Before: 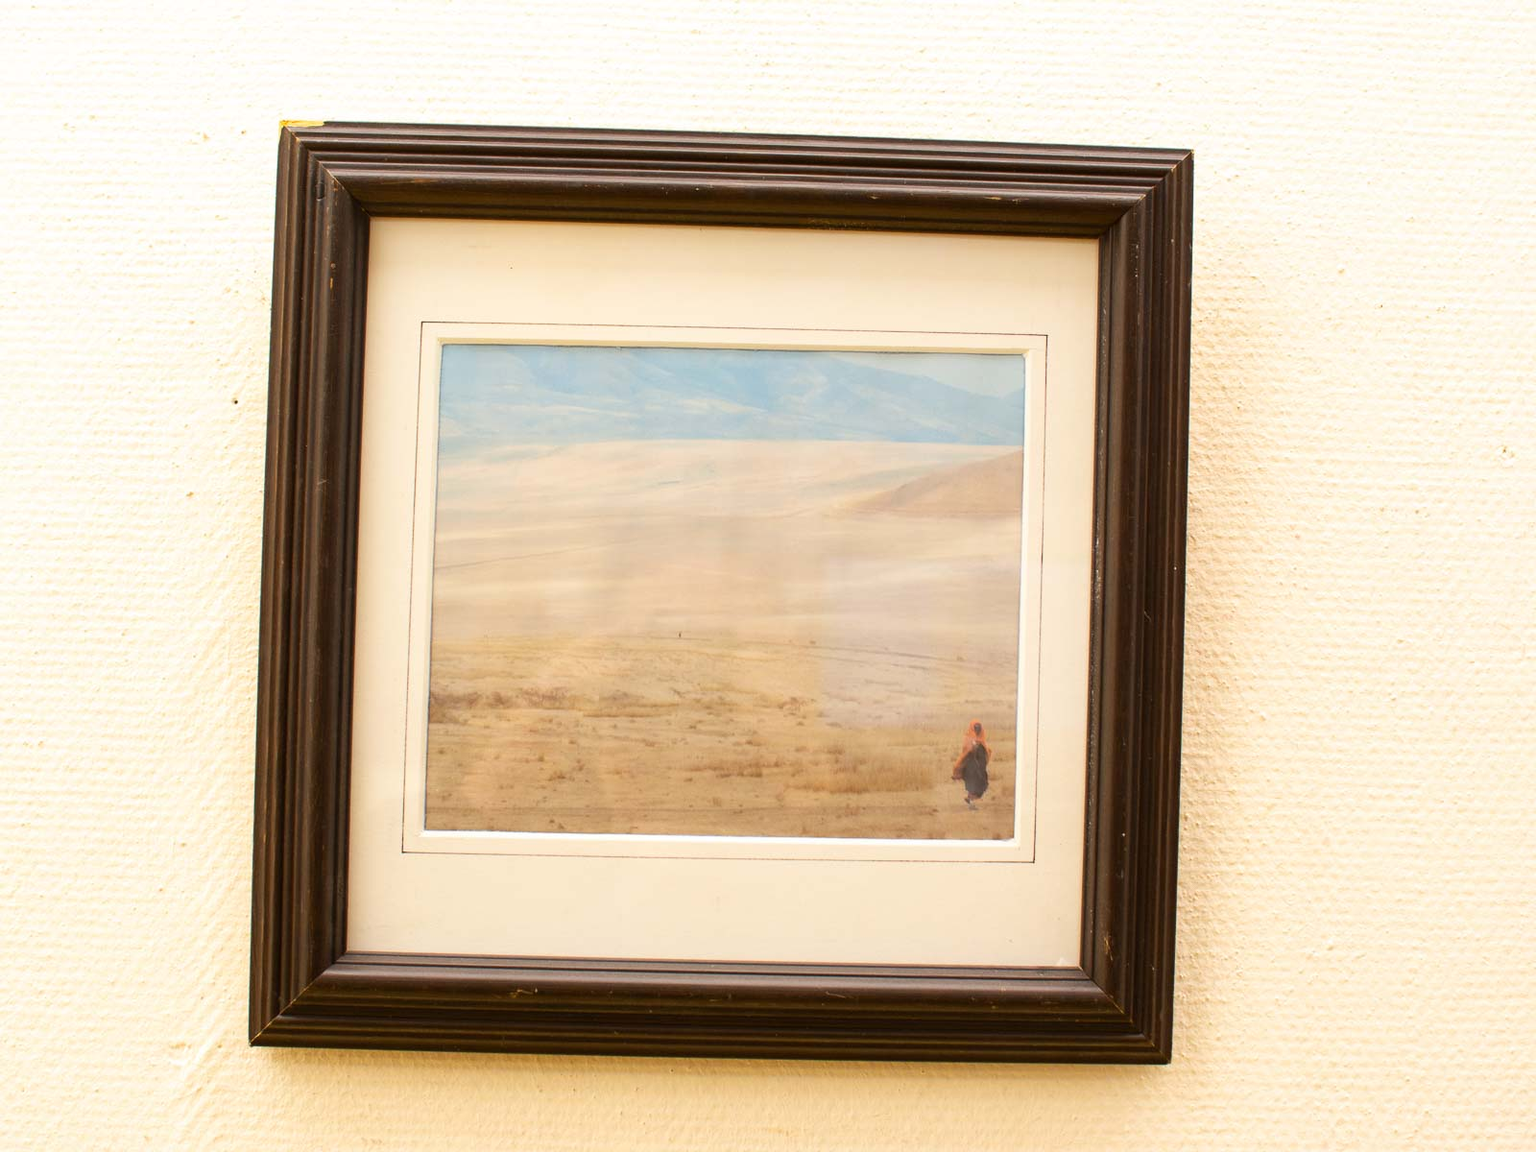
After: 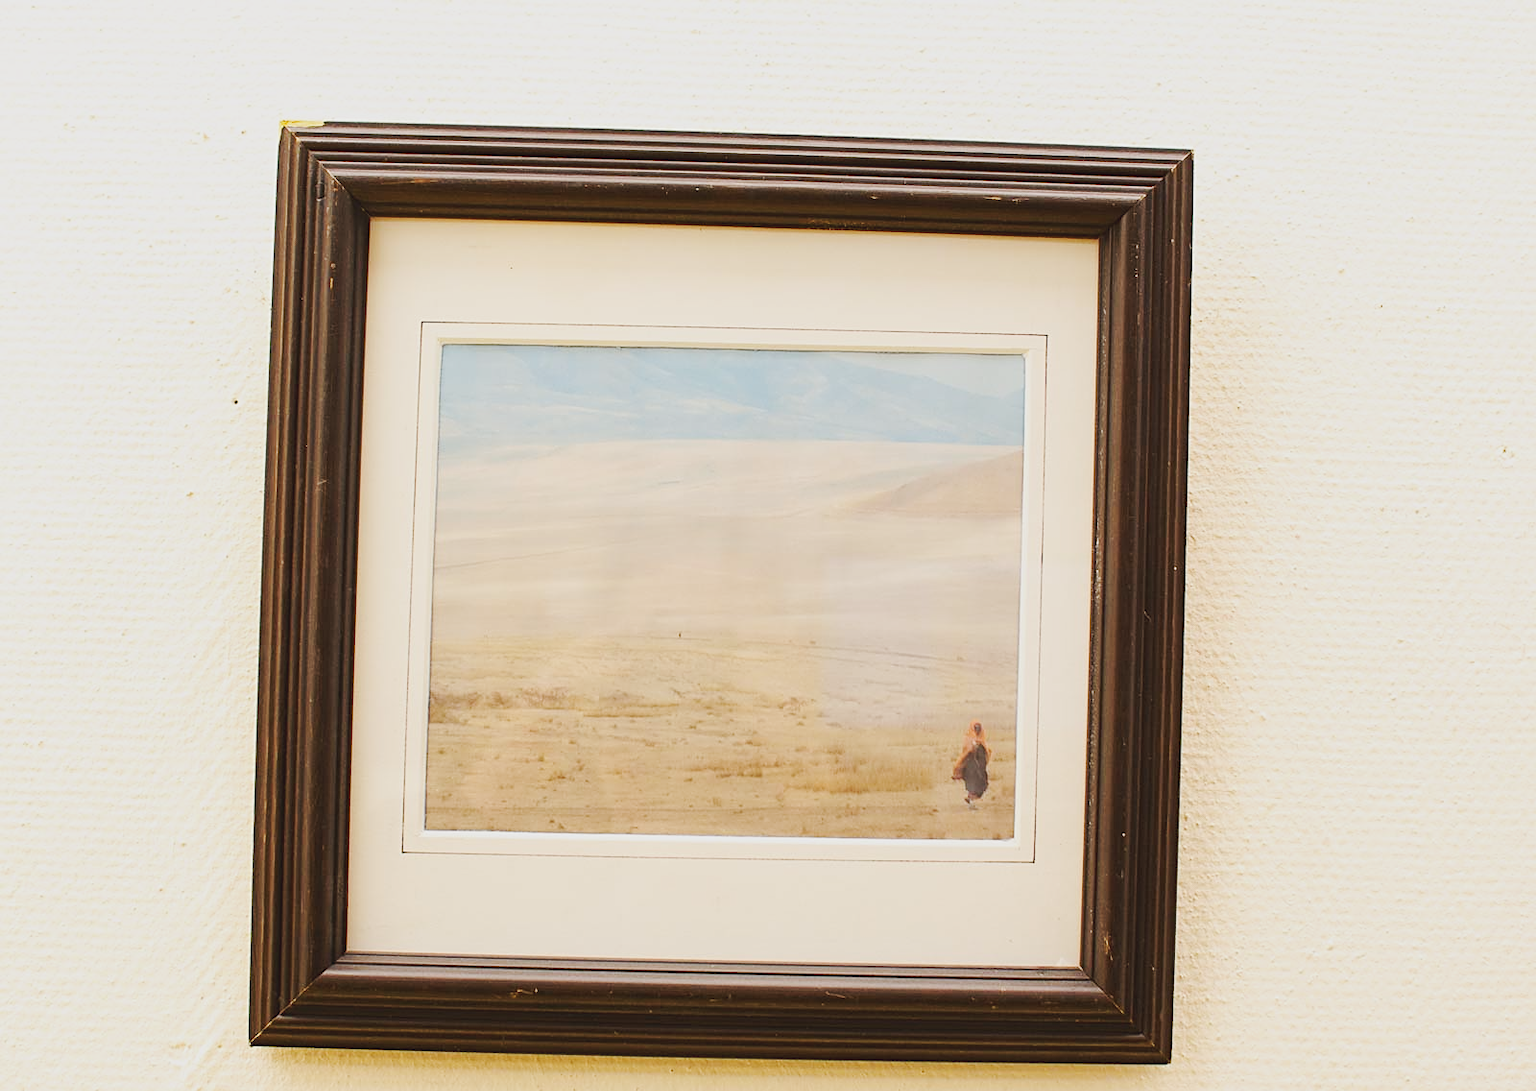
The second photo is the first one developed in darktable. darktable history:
base curve: curves: ch0 [(0, 0.007) (0.028, 0.063) (0.121, 0.311) (0.46, 0.743) (0.859, 0.957) (1, 1)], preserve colors none
exposure: exposure -0.897 EV, compensate highlight preservation false
crop and rotate: top 0.008%, bottom 5.182%
sharpen: on, module defaults
